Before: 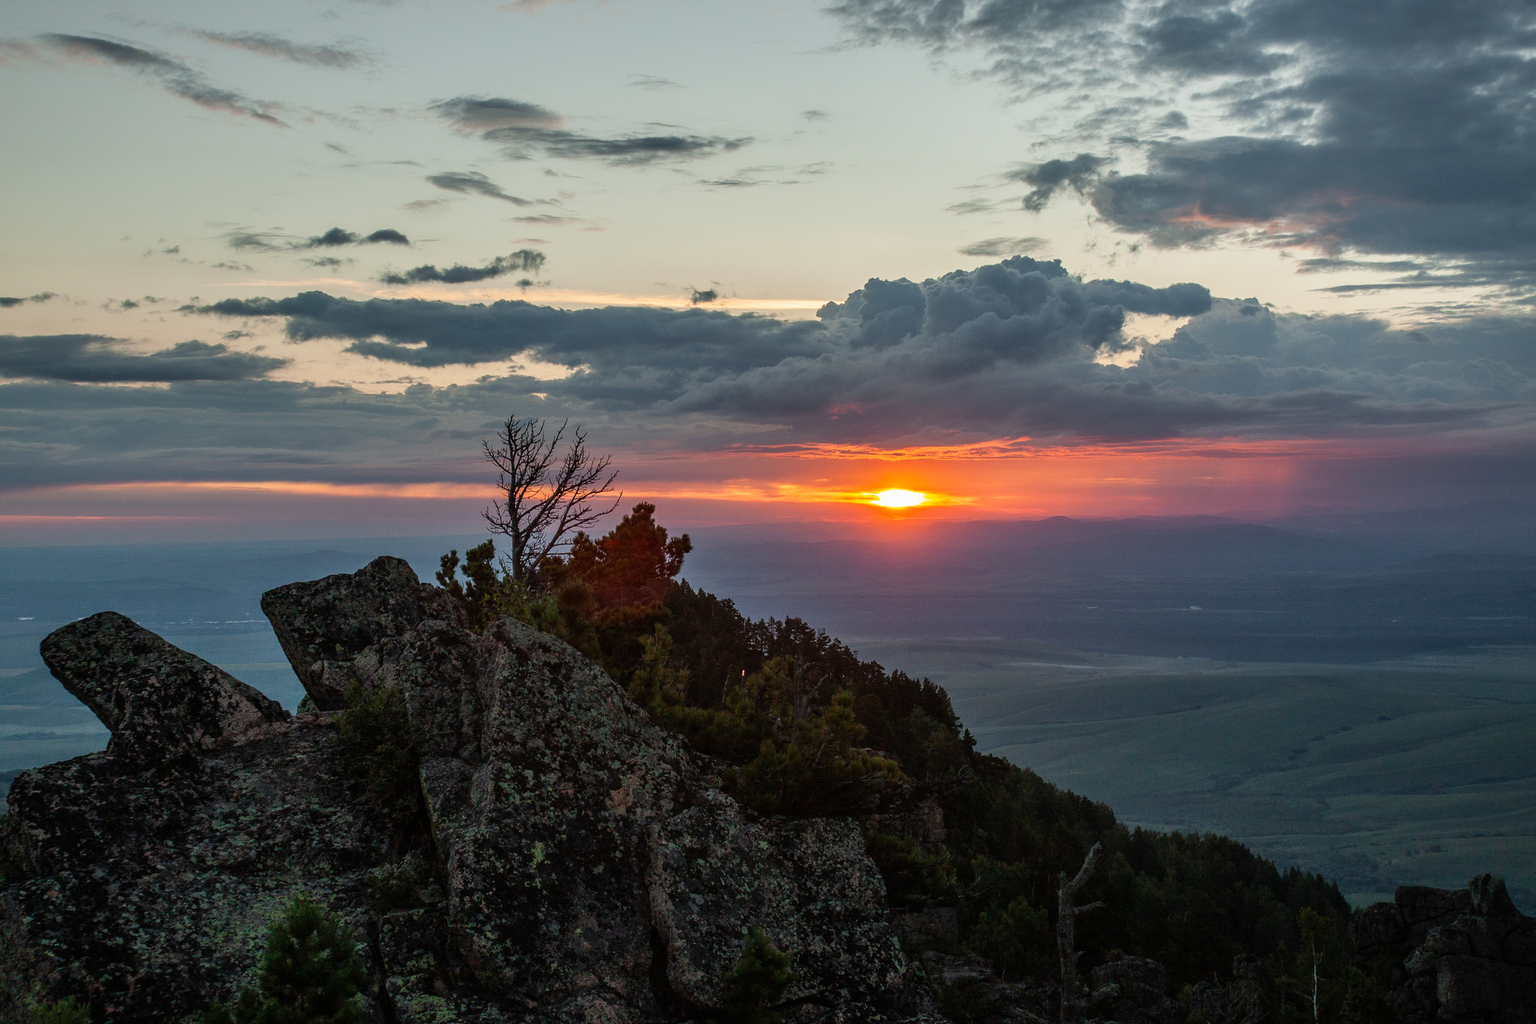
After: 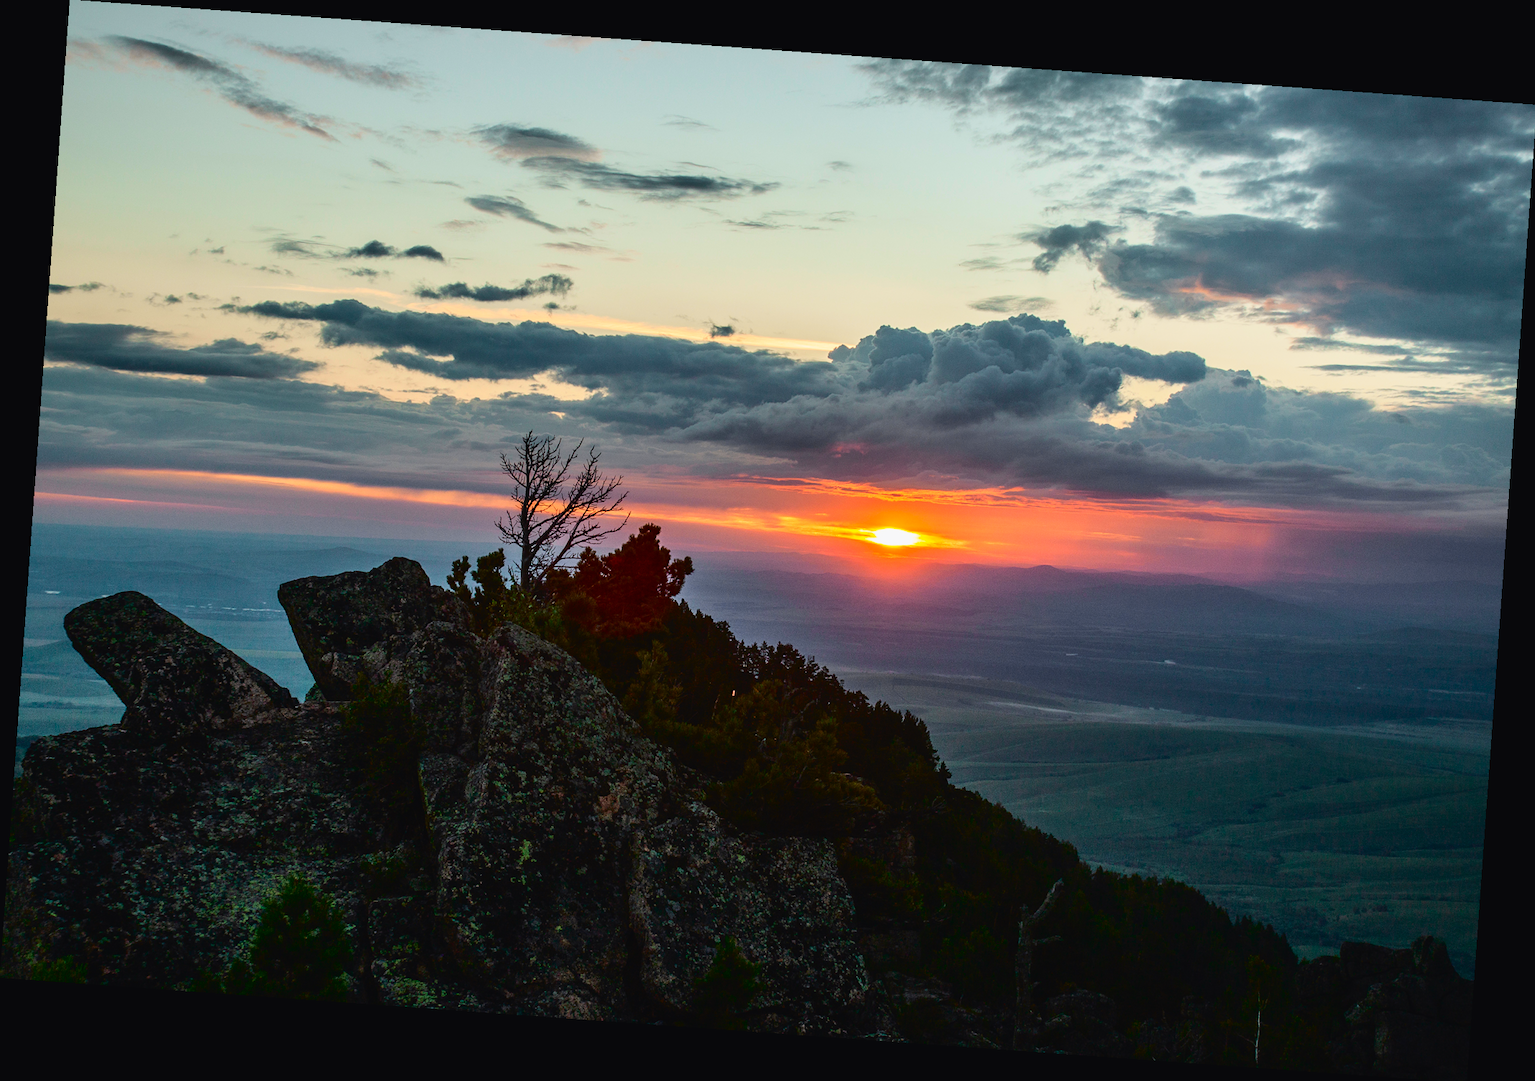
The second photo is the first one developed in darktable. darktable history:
rotate and perspective: rotation 4.1°, automatic cropping off
tone curve: curves: ch0 [(0, 0.023) (0.132, 0.075) (0.256, 0.2) (0.454, 0.495) (0.708, 0.78) (0.844, 0.896) (1, 0.98)]; ch1 [(0, 0) (0.37, 0.308) (0.478, 0.46) (0.499, 0.5) (0.513, 0.508) (0.526, 0.533) (0.59, 0.612) (0.764, 0.804) (1, 1)]; ch2 [(0, 0) (0.312, 0.313) (0.461, 0.454) (0.48, 0.477) (0.503, 0.5) (0.526, 0.54) (0.564, 0.595) (0.631, 0.676) (0.713, 0.767) (0.985, 0.966)], color space Lab, independent channels
